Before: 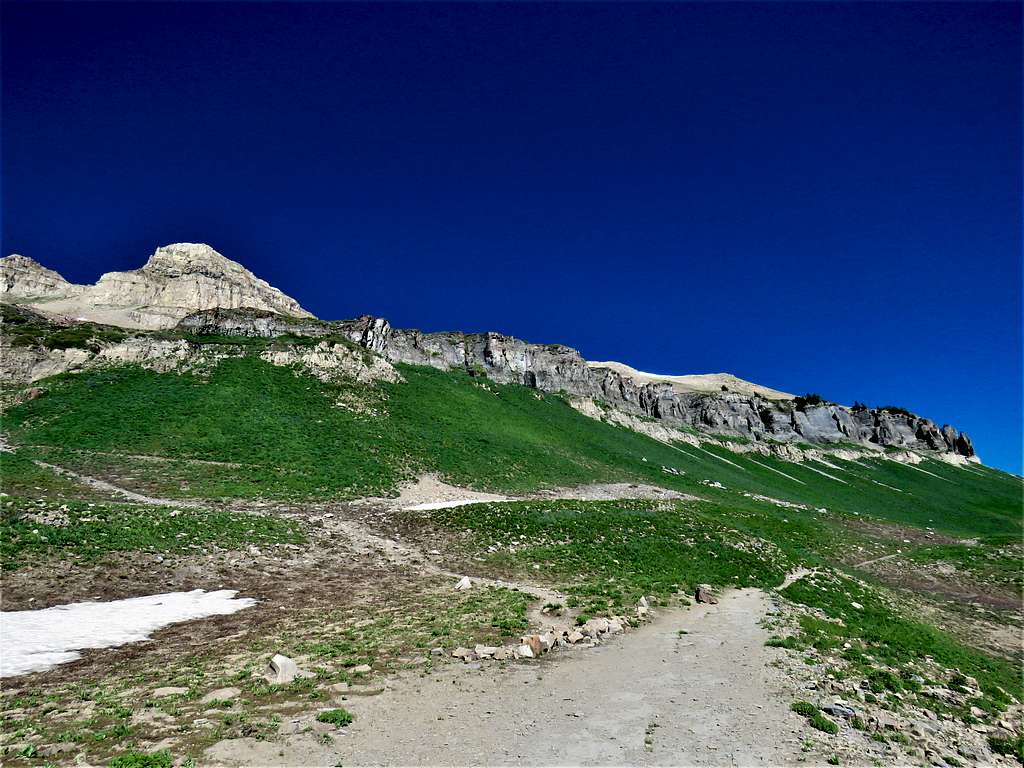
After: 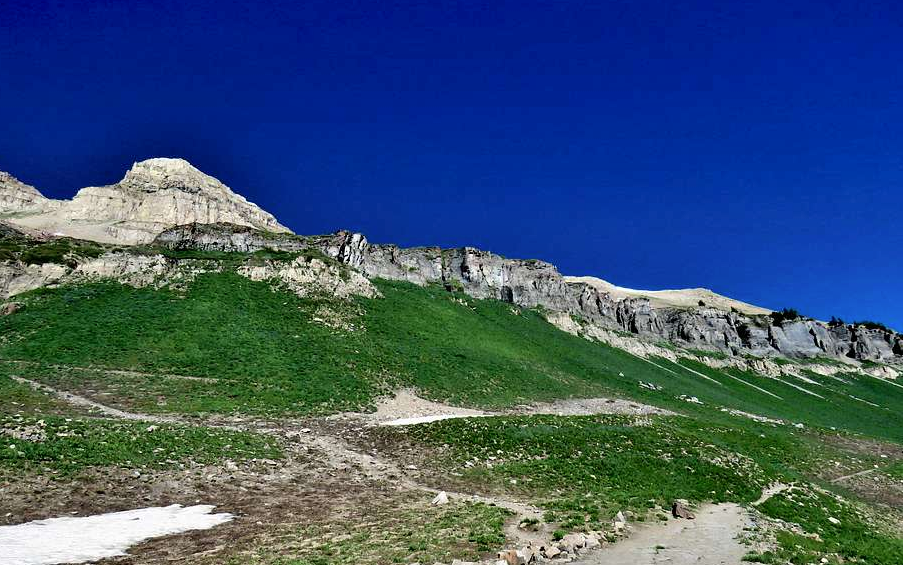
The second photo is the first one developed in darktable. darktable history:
shadows and highlights: low approximation 0.01, soften with gaussian
crop and rotate: left 2.318%, top 11.108%, right 9.48%, bottom 15.253%
